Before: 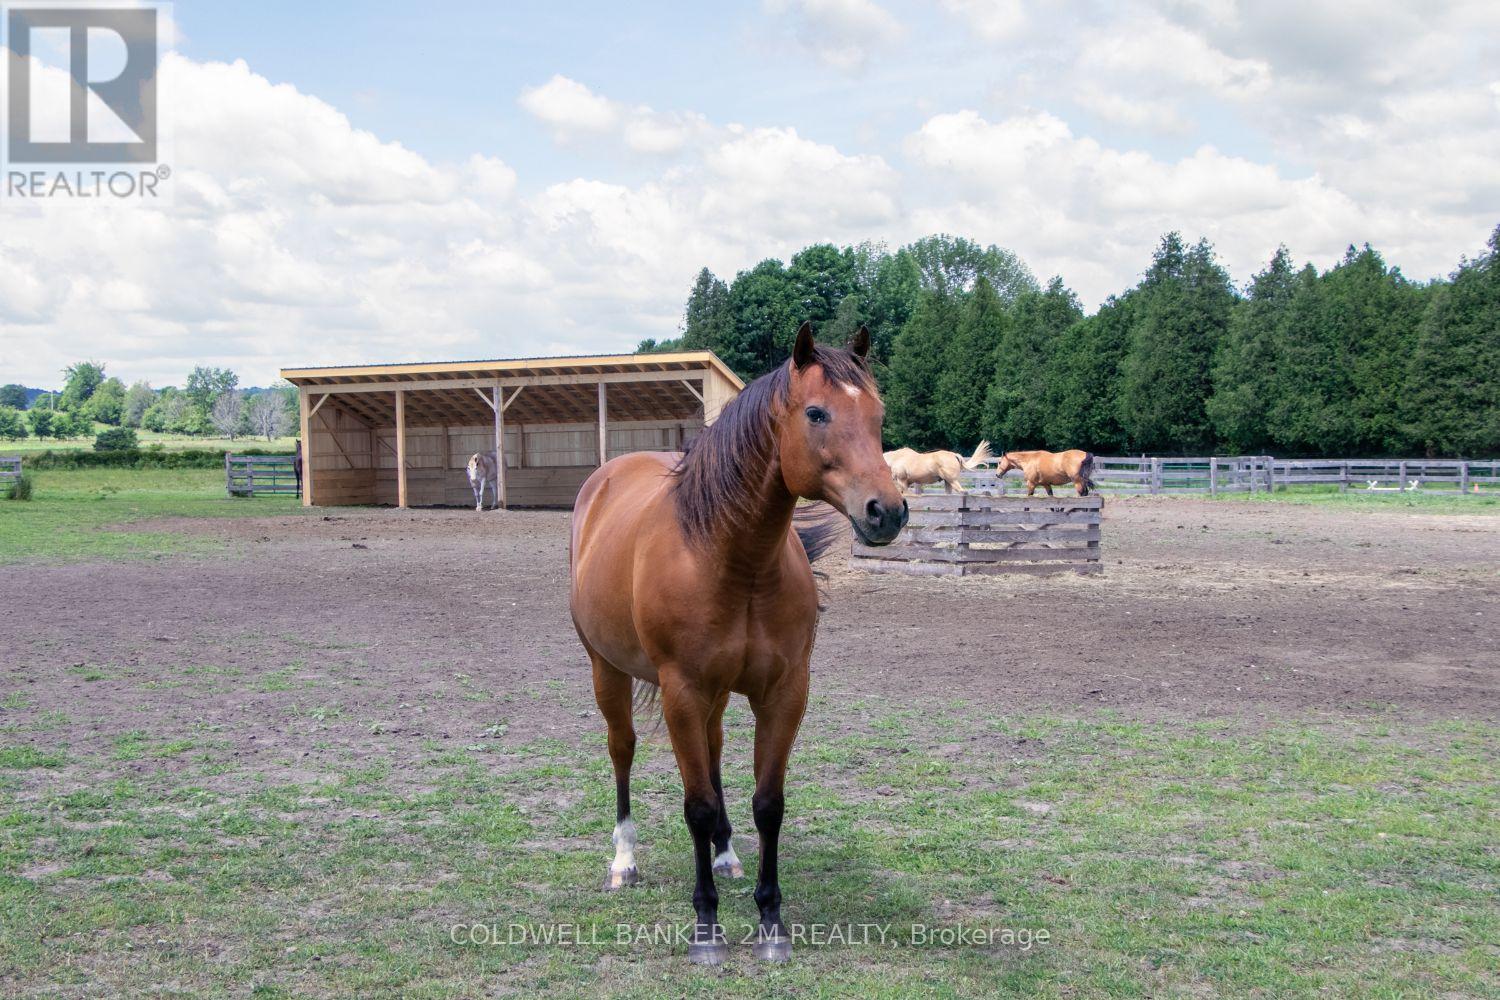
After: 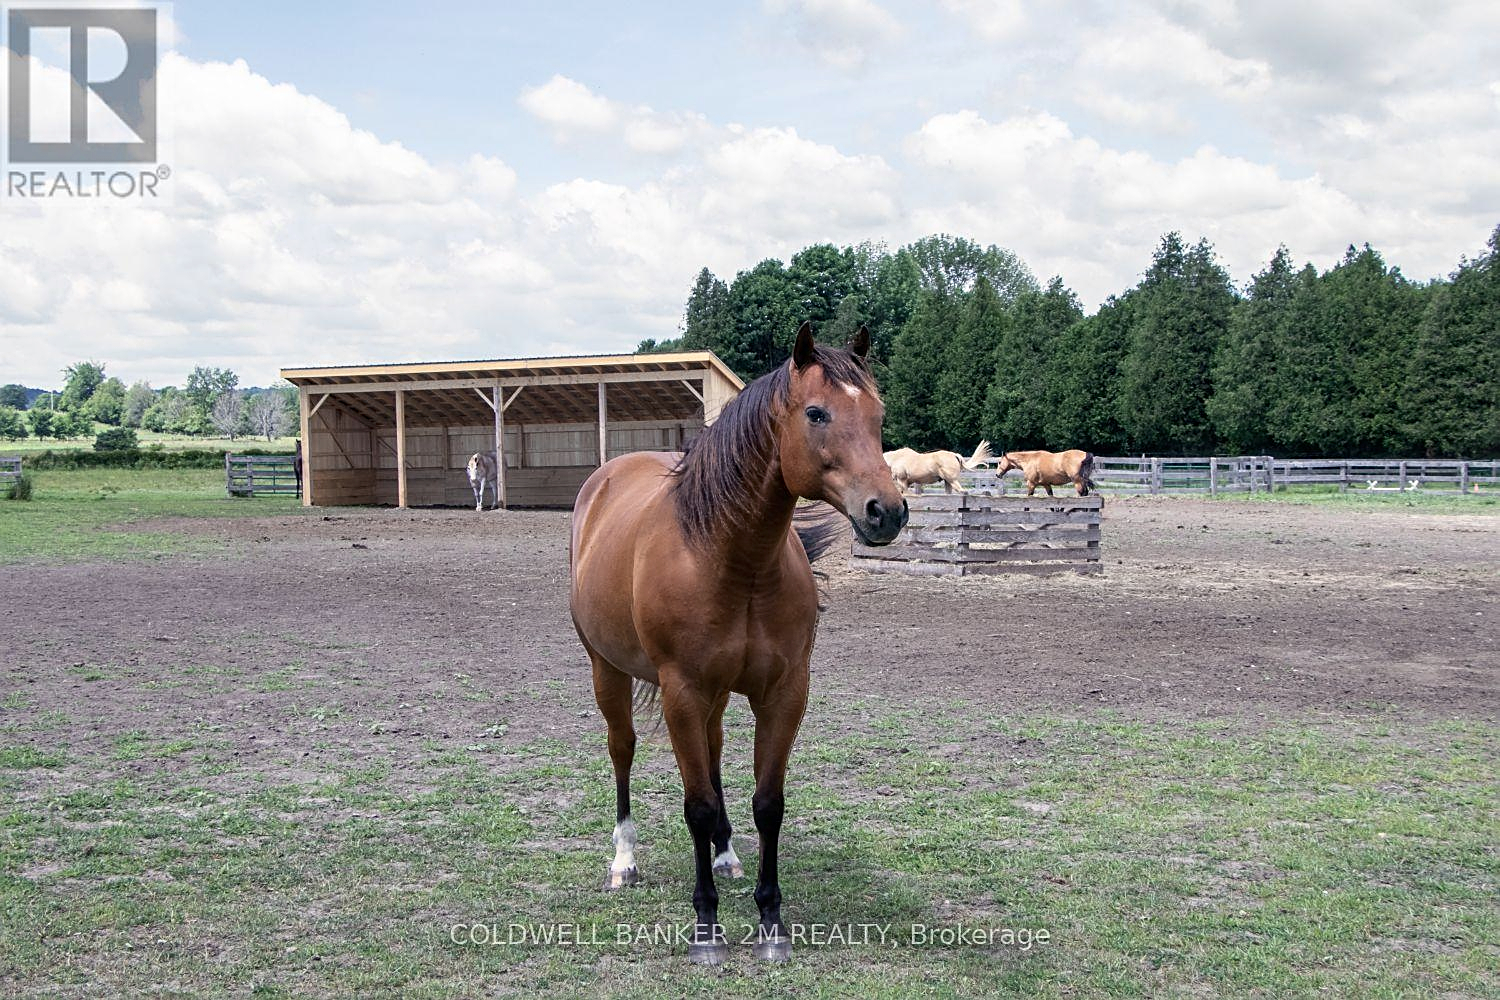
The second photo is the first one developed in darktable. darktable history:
base curve: curves: ch0 [(0, 0) (0.303, 0.277) (1, 1)]
contrast brightness saturation: contrast 0.11, saturation -0.17
sharpen: on, module defaults
